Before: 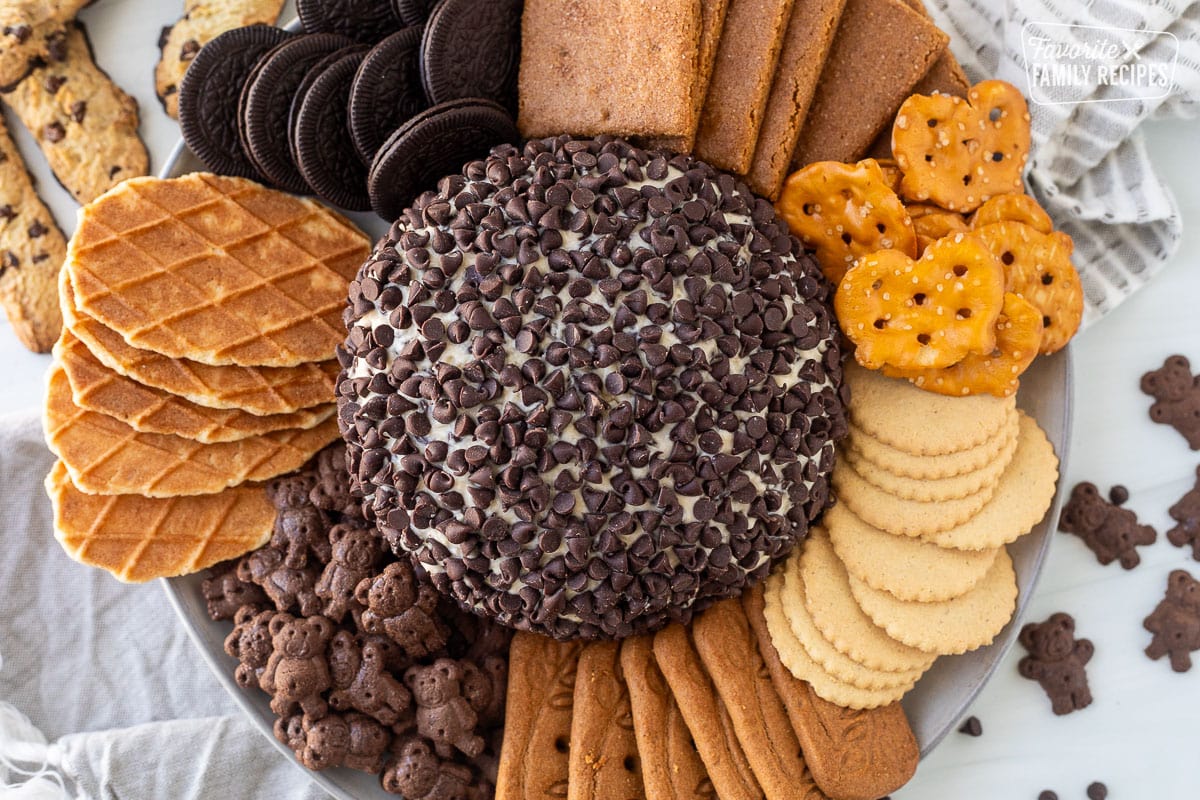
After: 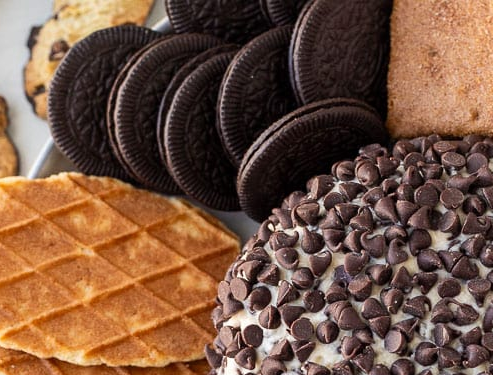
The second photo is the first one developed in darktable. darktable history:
crop and rotate: left 10.948%, top 0.098%, right 47.949%, bottom 52.985%
